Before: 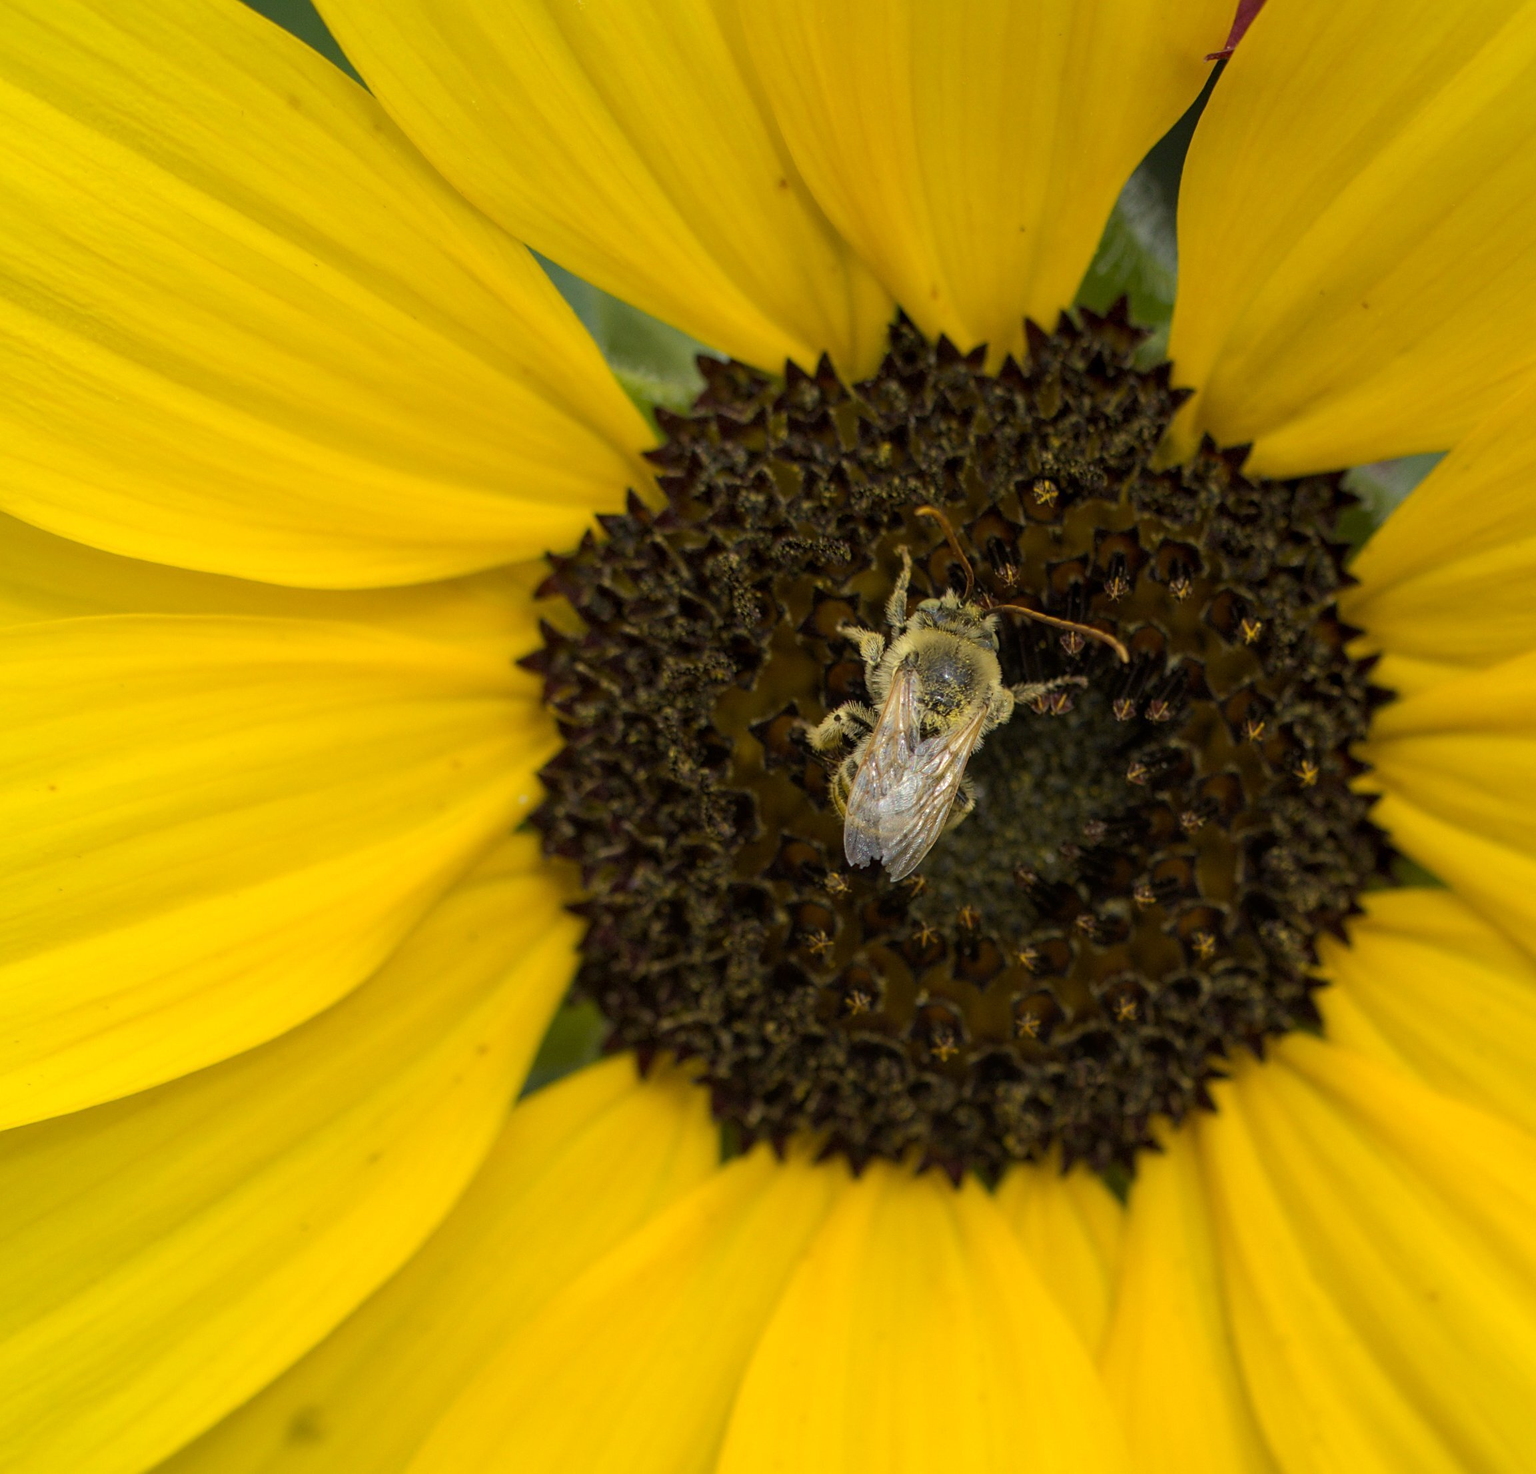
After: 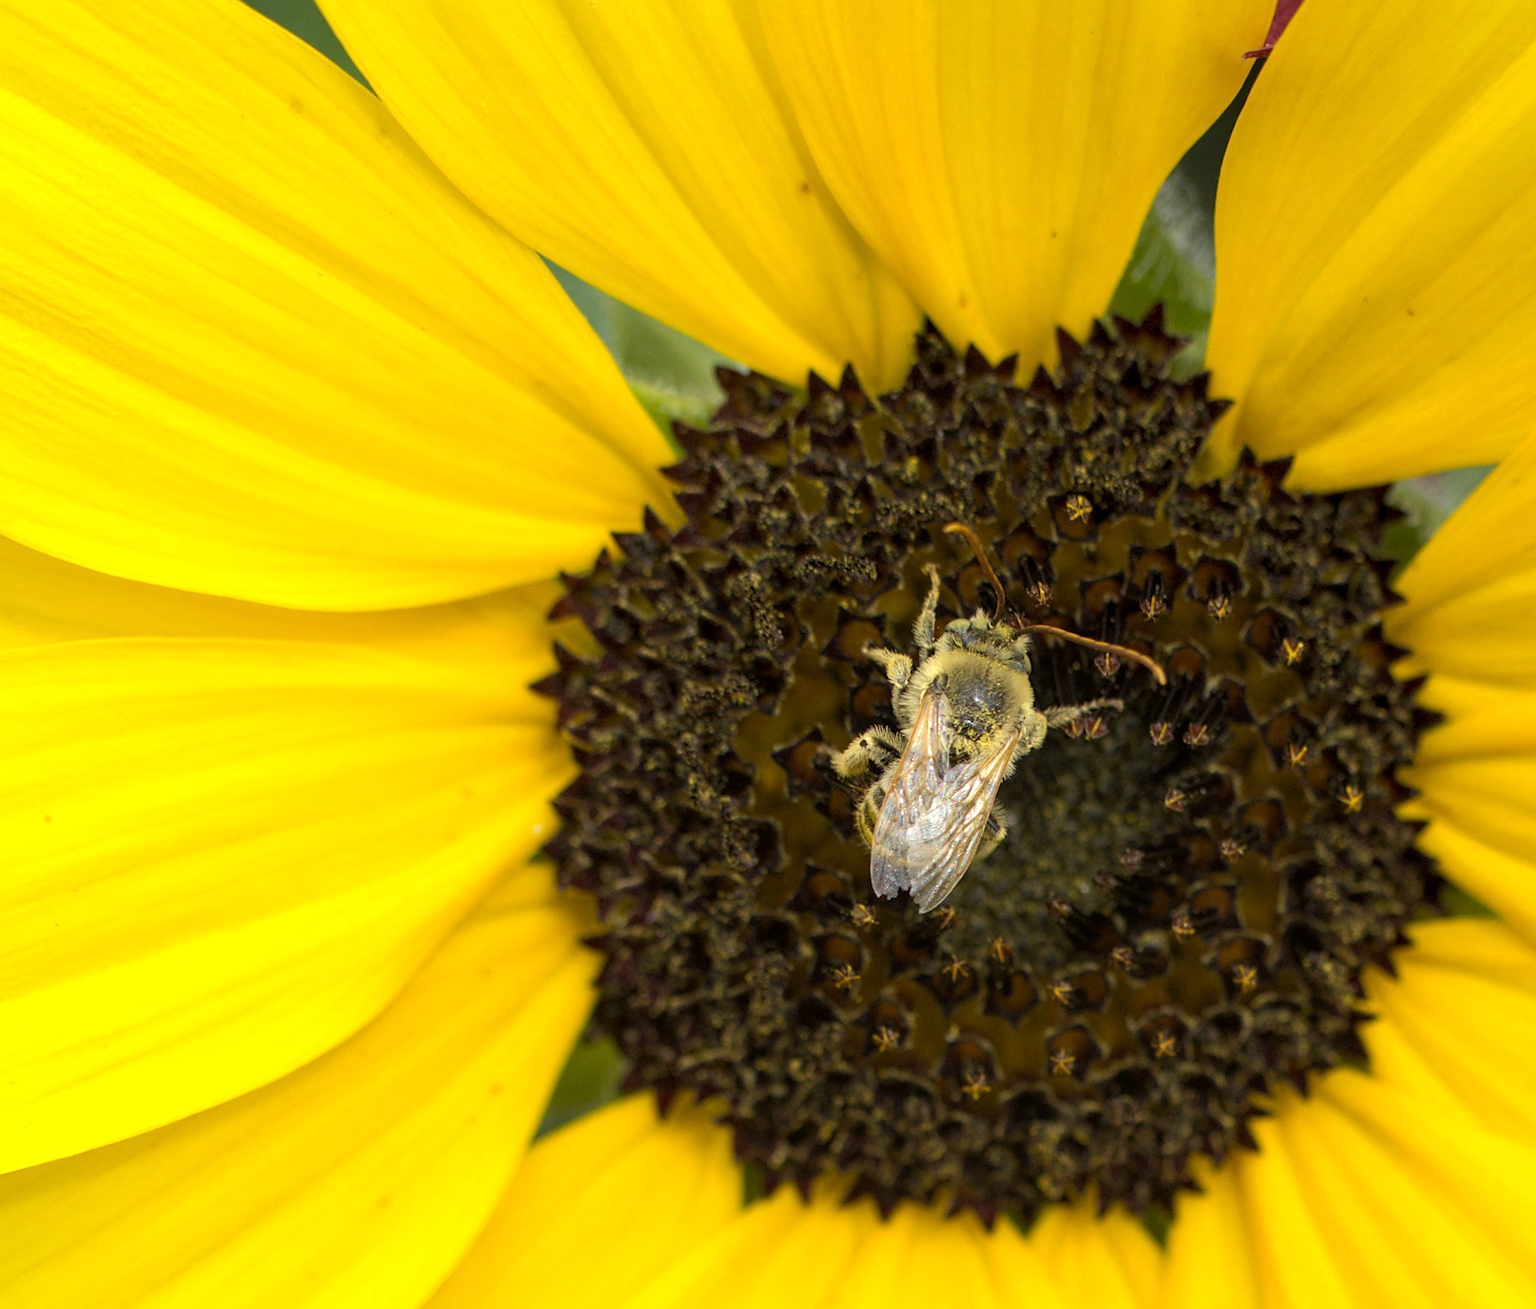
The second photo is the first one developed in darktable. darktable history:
crop and rotate: angle 0.2°, left 0.275%, right 3.127%, bottom 14.18%
exposure: exposure 0.6 EV, compensate highlight preservation false
